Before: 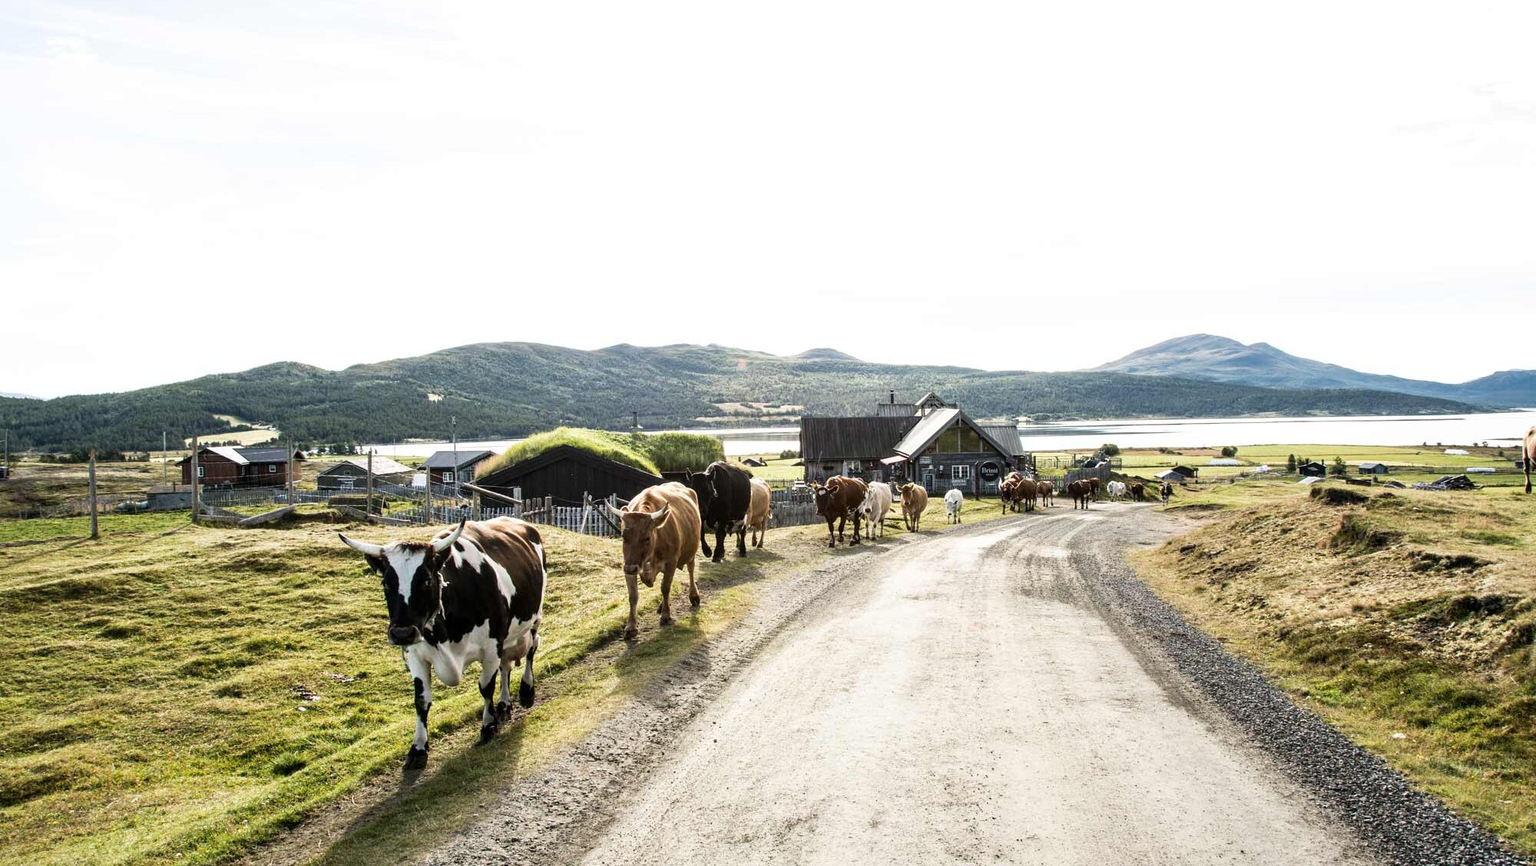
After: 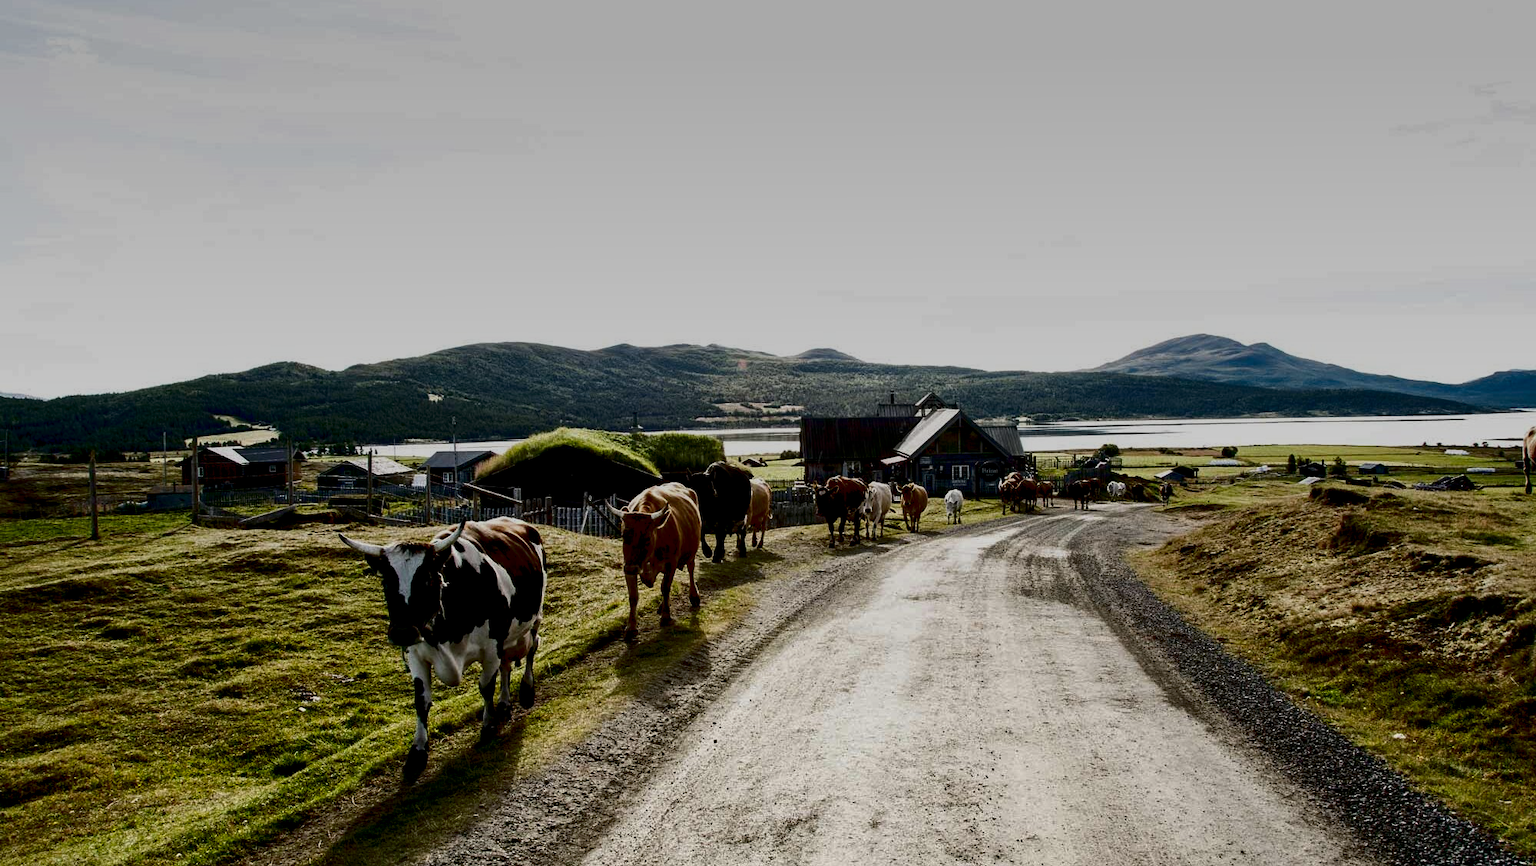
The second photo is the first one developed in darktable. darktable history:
graduated density: rotation -0.352°, offset 57.64
contrast brightness saturation: brightness -0.52
exposure: black level correction 0.029, exposure -0.073 EV, compensate highlight preservation false
